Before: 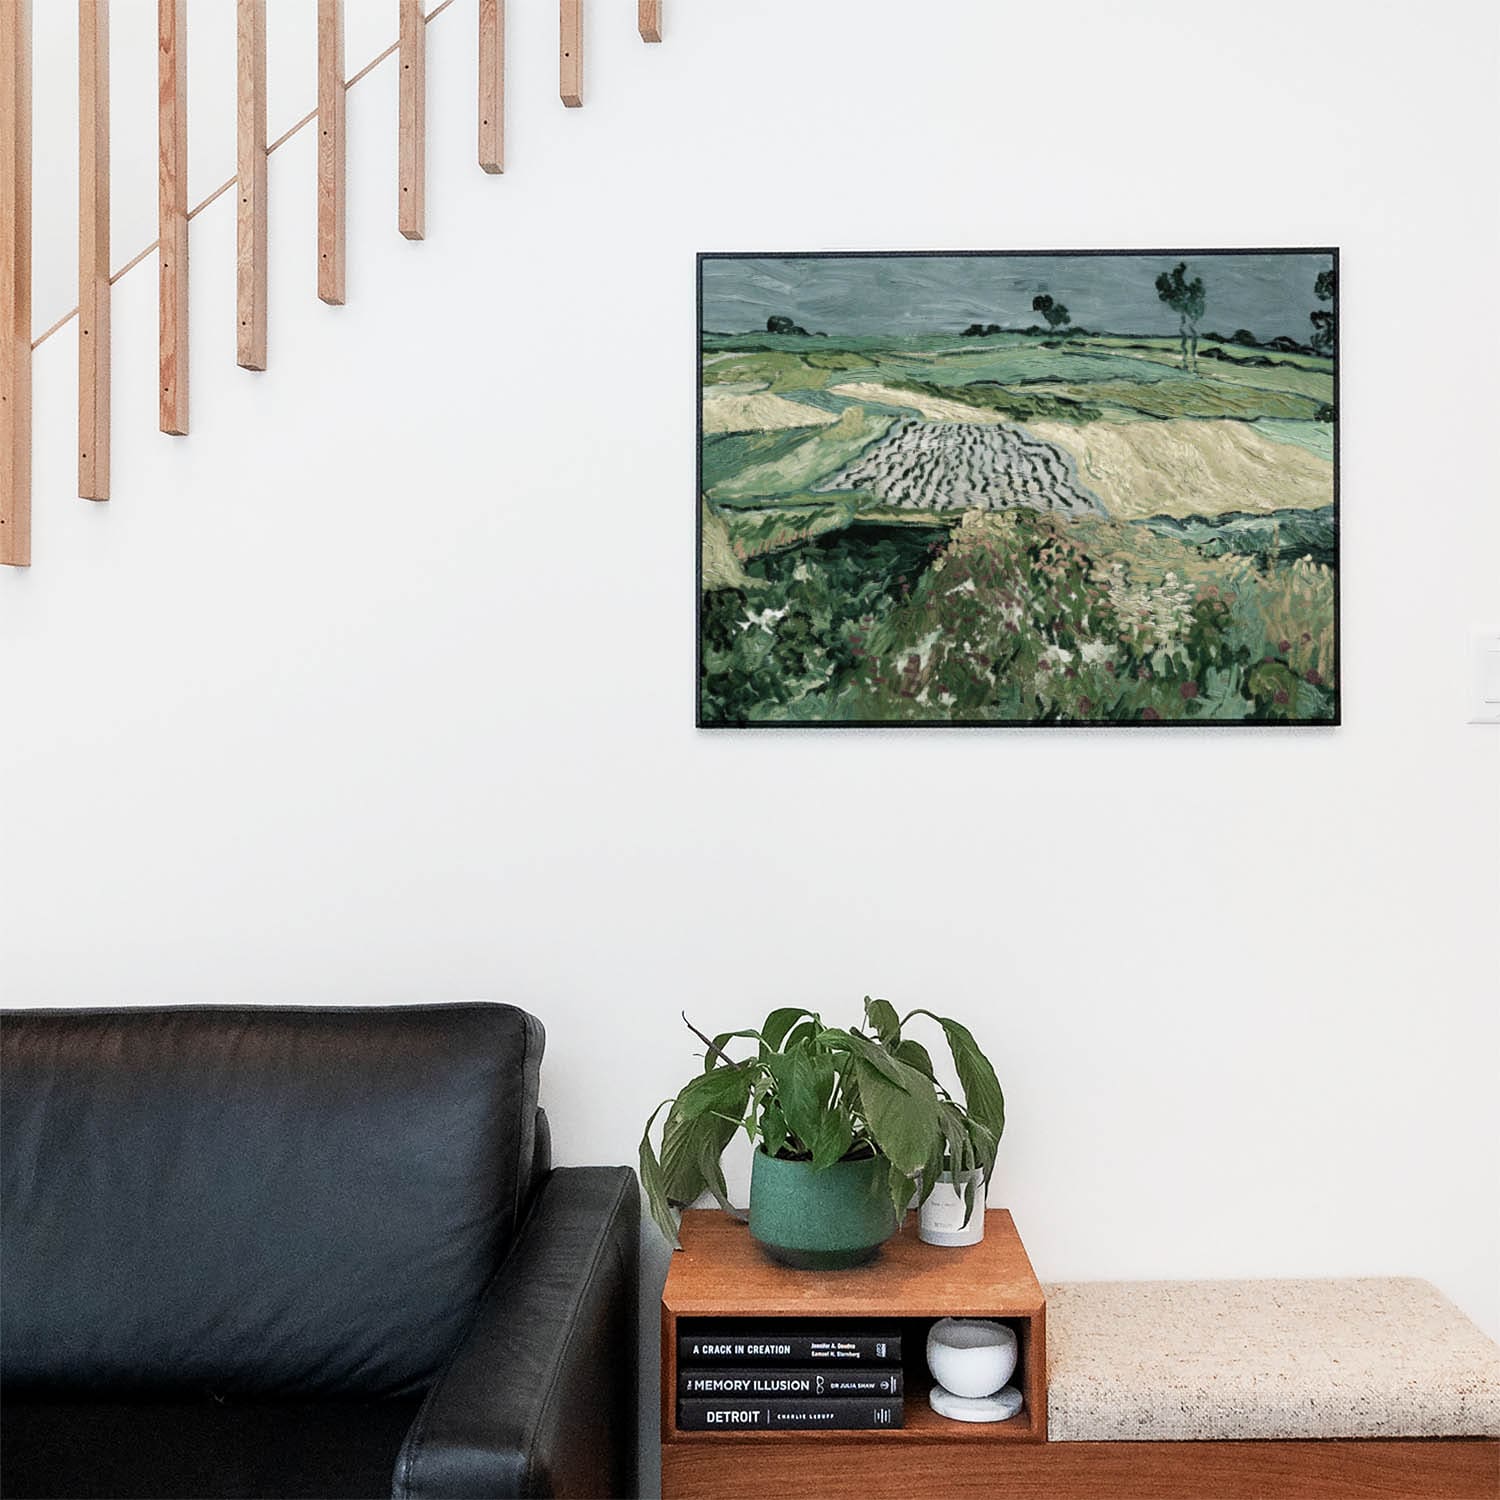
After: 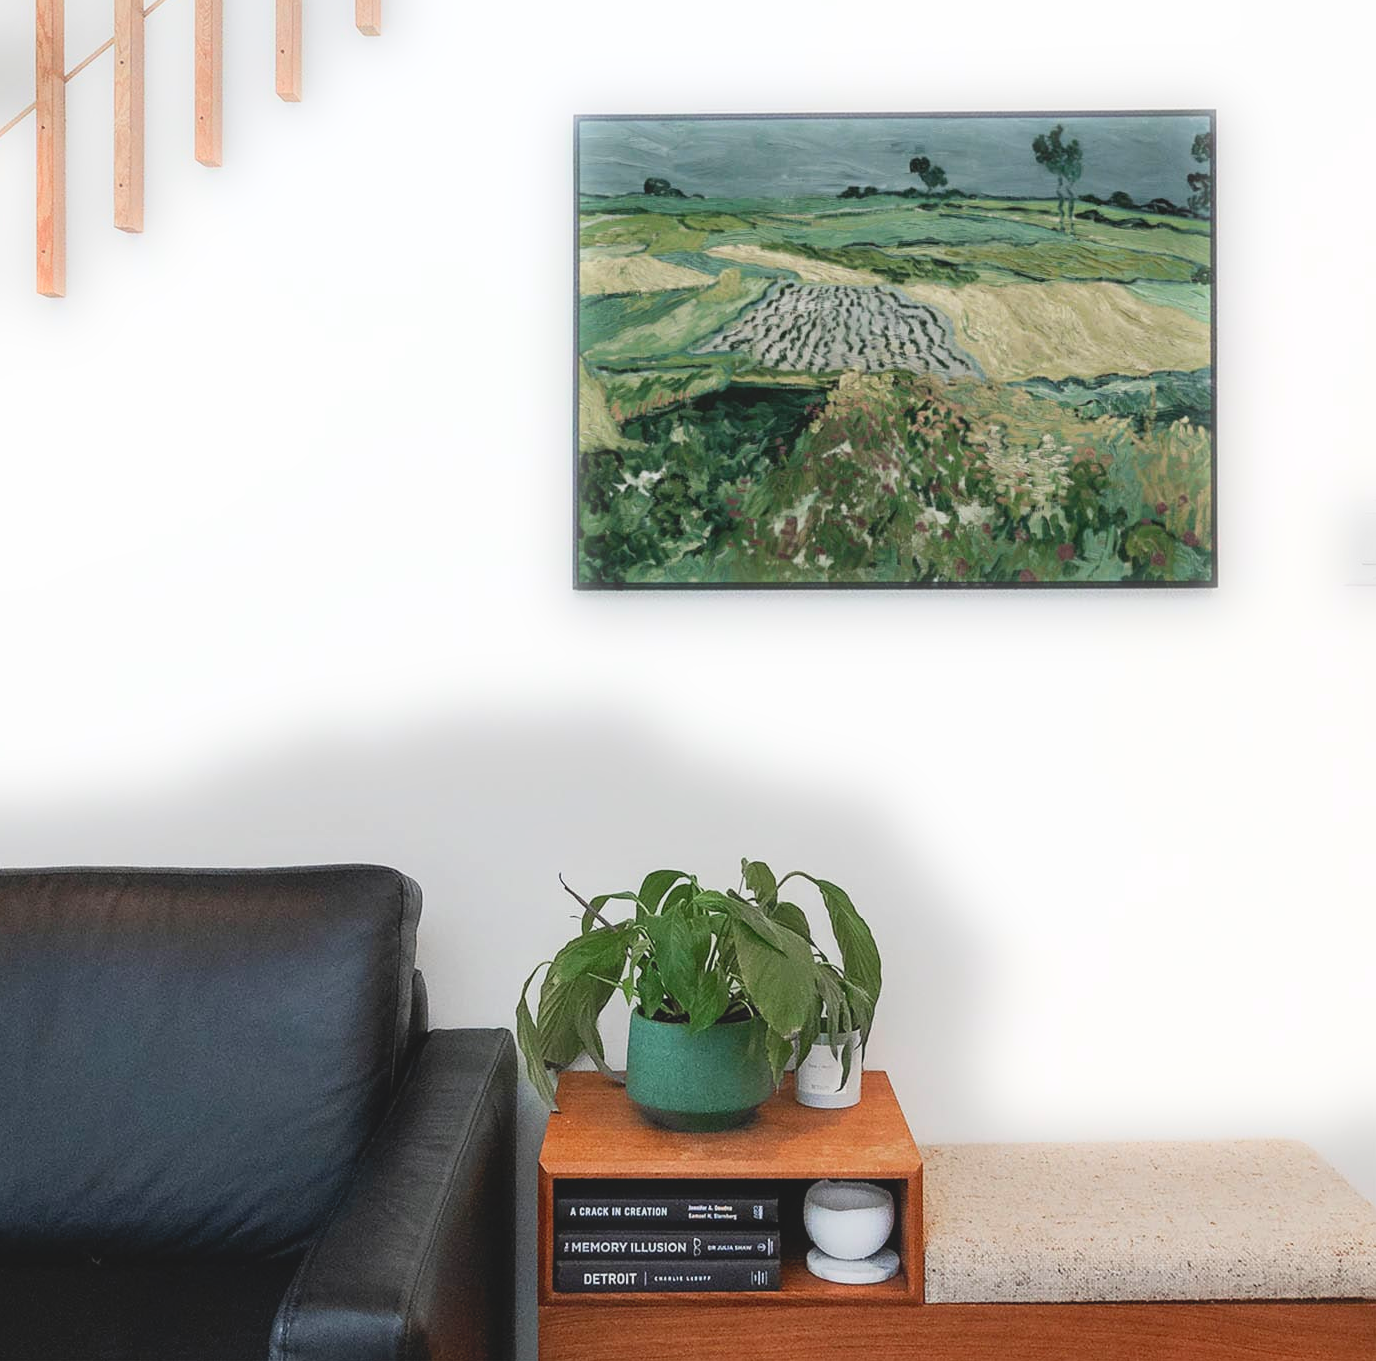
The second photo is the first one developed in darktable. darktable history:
crop and rotate: left 8.262%, top 9.226%
contrast brightness saturation: contrast -0.19, saturation 0.19
exposure: compensate highlight preservation false
bloom: size 5%, threshold 95%, strength 15%
